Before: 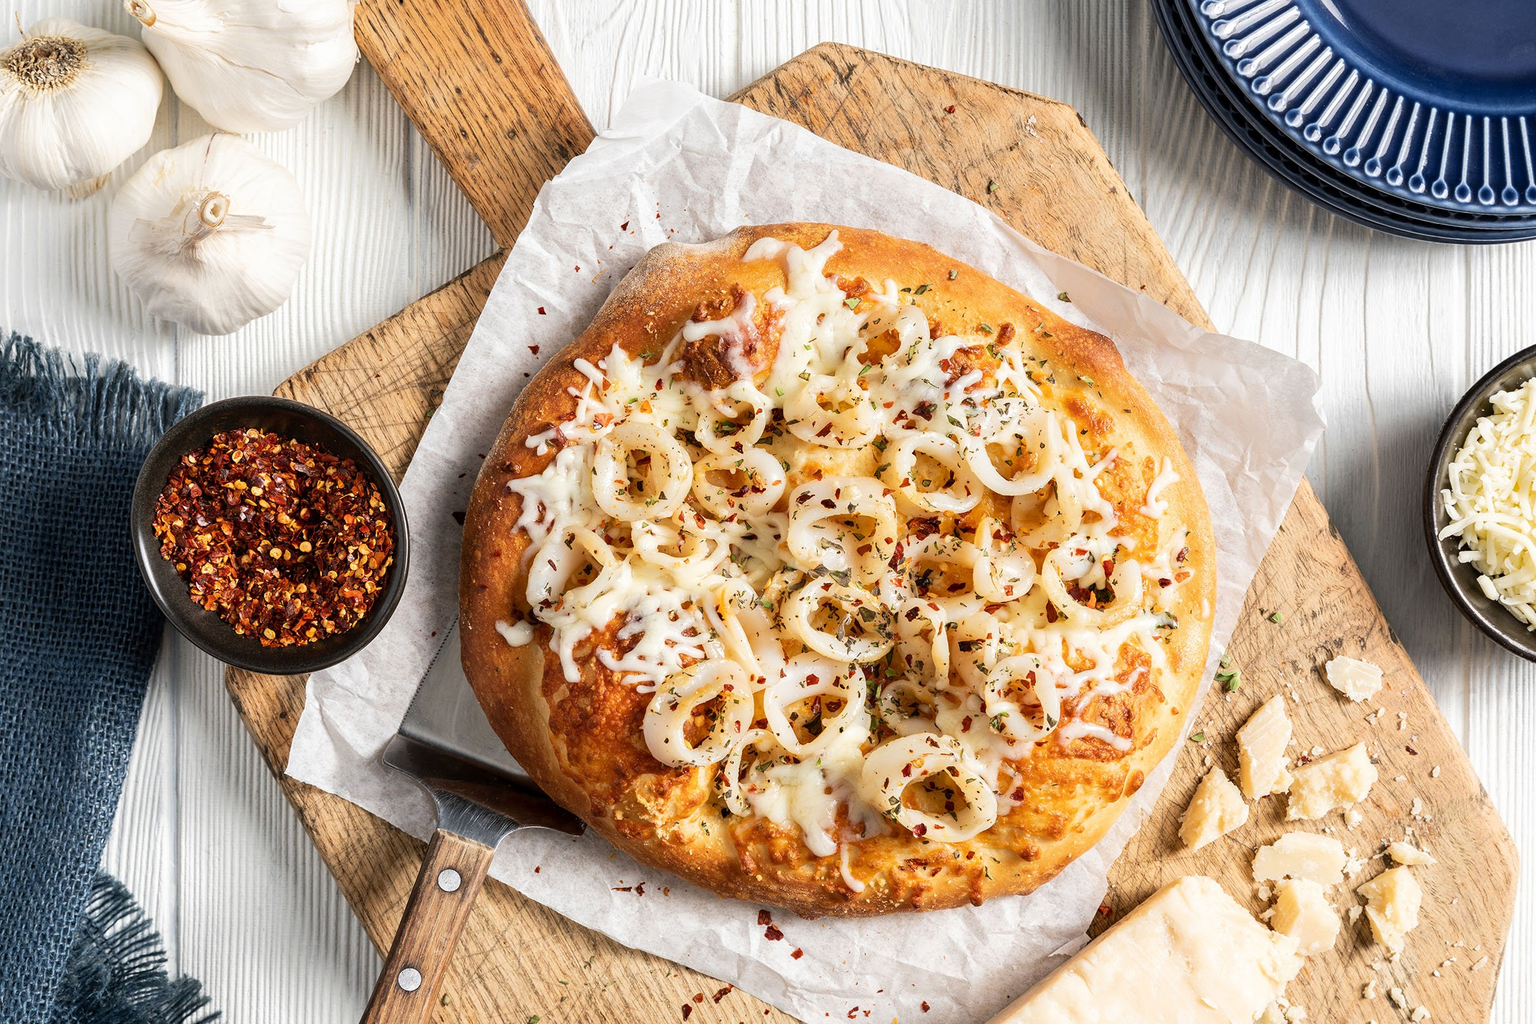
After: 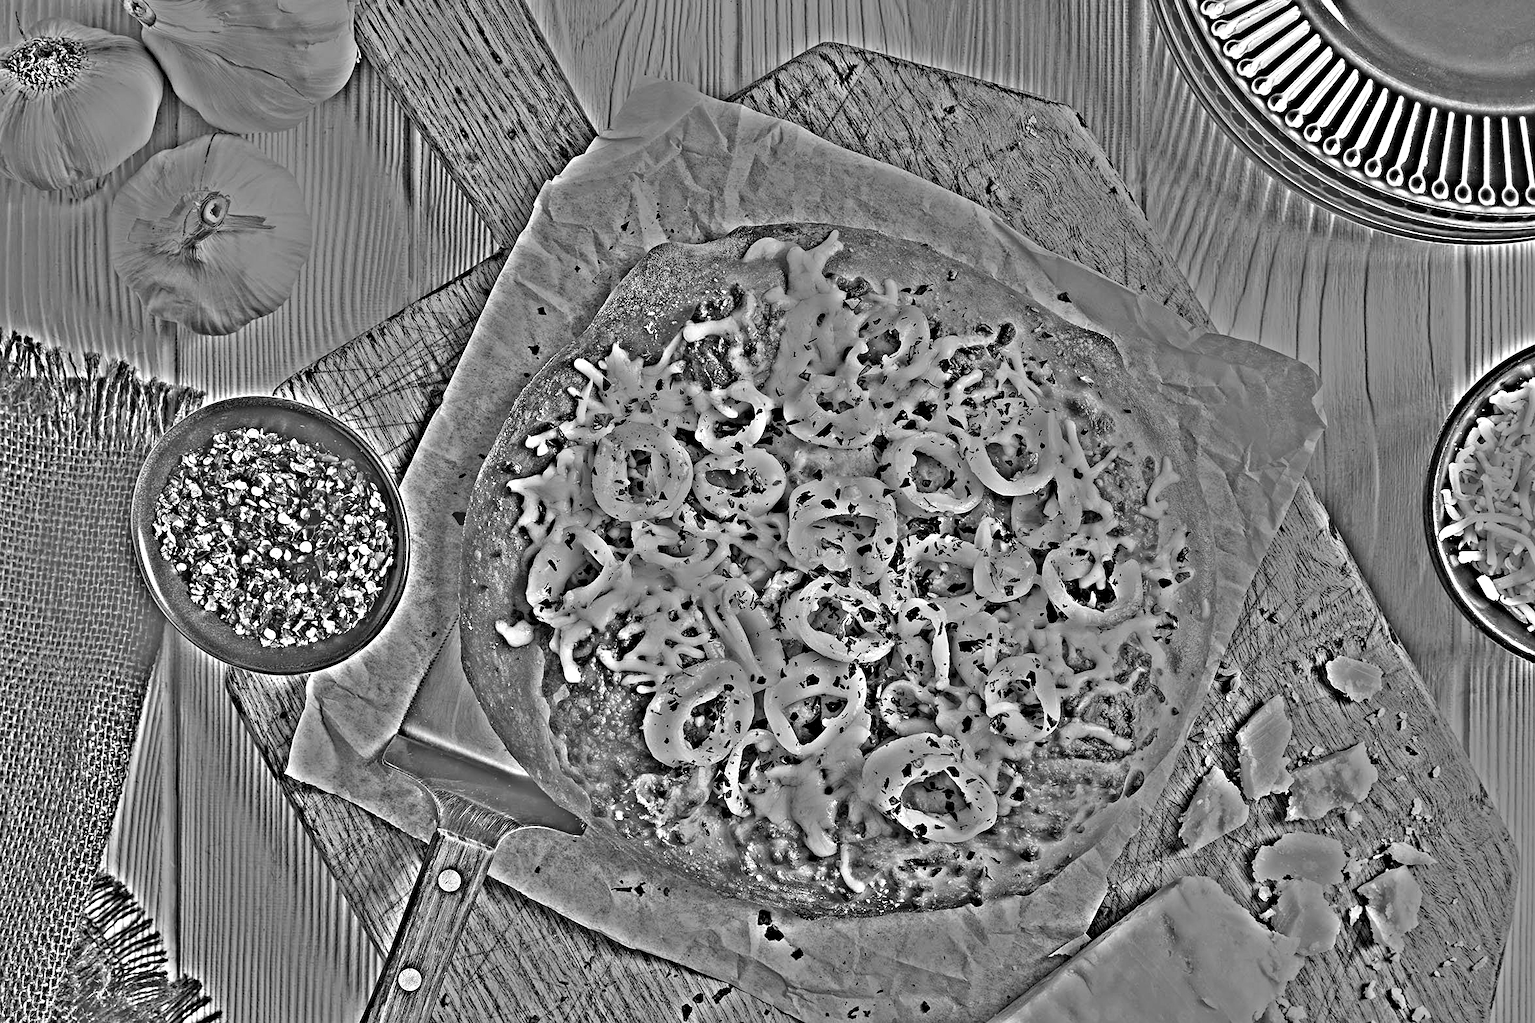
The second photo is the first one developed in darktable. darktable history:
highpass: on, module defaults
sharpen: amount 0.2
shadows and highlights: shadows -23.08, highlights 46.15, soften with gaussian
exposure: exposure 0.207 EV, compensate highlight preservation false
